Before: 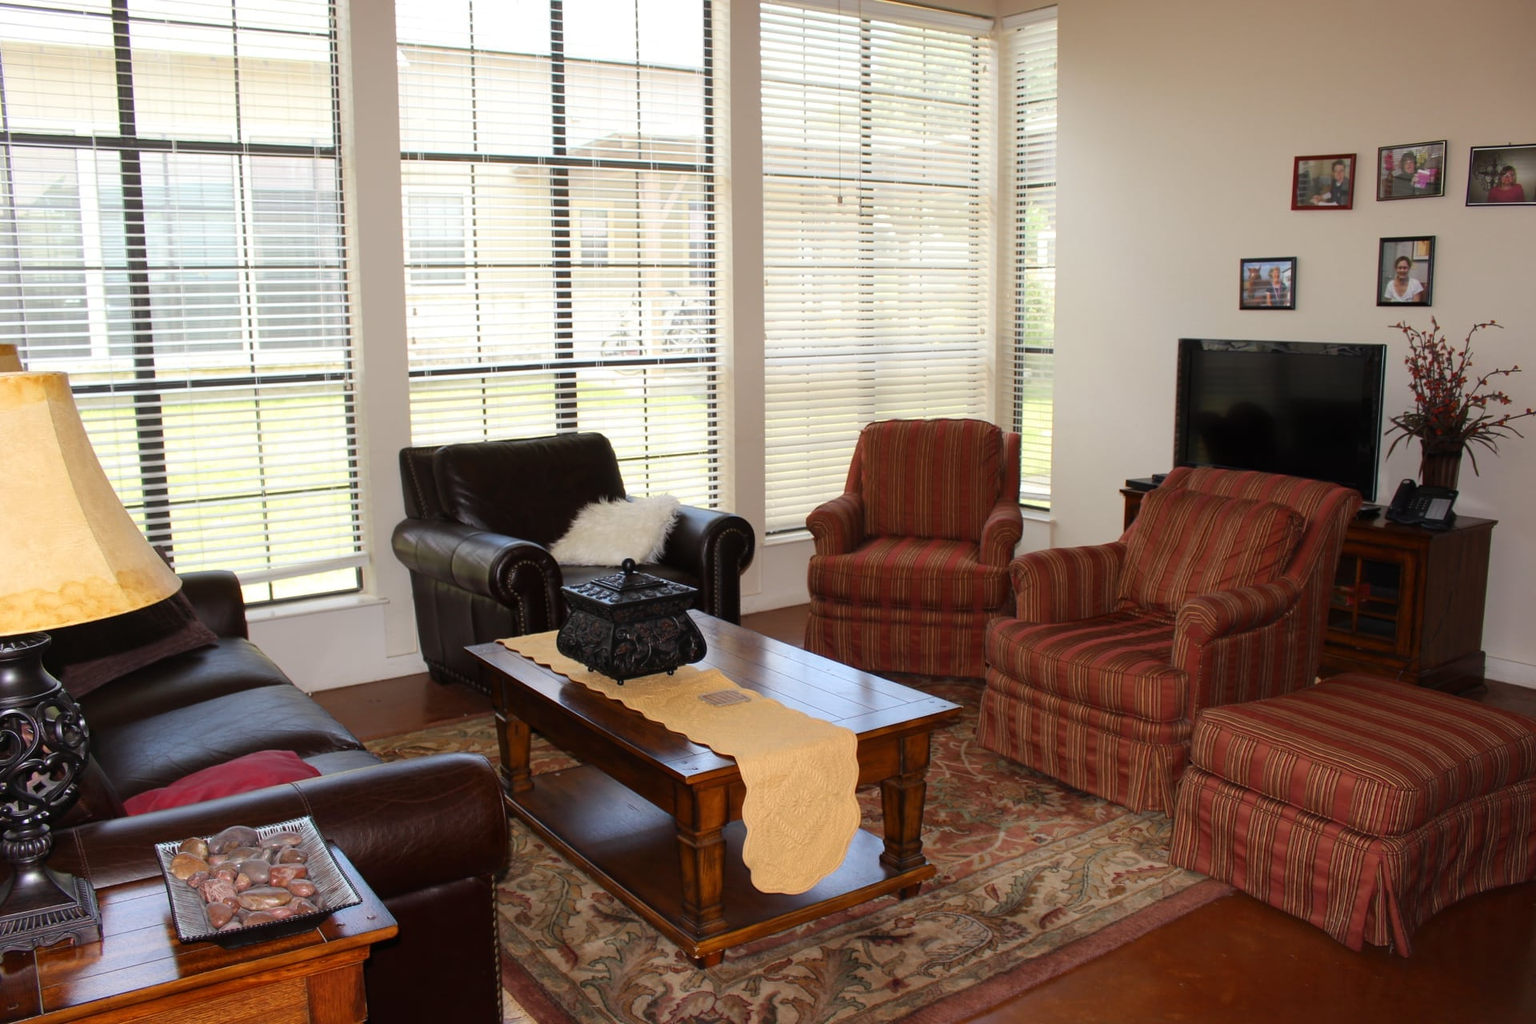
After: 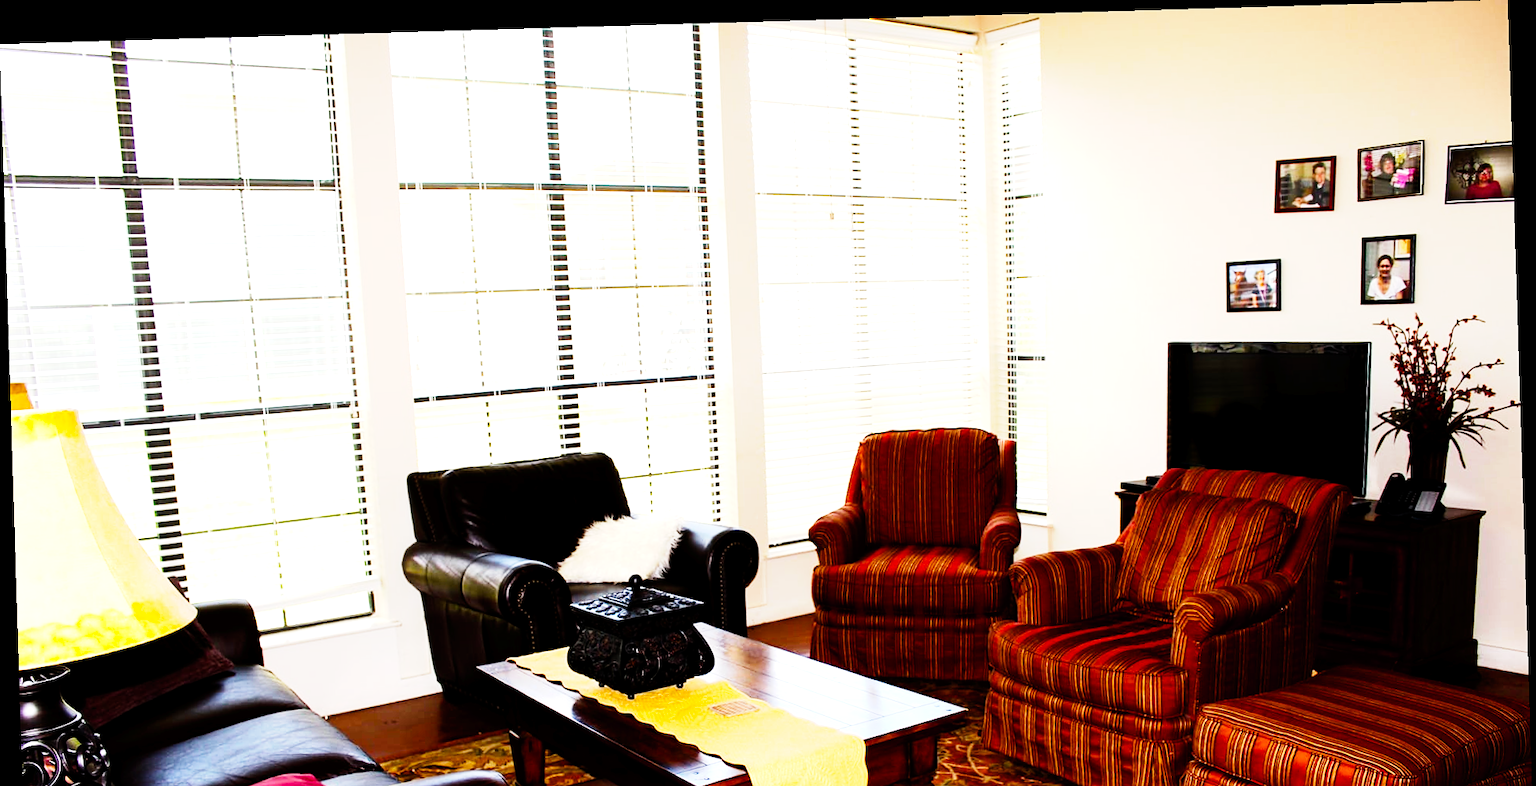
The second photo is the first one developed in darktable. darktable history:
color balance rgb: linear chroma grading › global chroma 15%, perceptual saturation grading › global saturation 30%
crop: bottom 24.967%
exposure: black level correction 0.009, exposure 0.119 EV, compensate highlight preservation false
sharpen: amount 0.2
base curve: curves: ch0 [(0, 0) (0, 0.001) (0.001, 0.001) (0.004, 0.002) (0.007, 0.004) (0.015, 0.013) (0.033, 0.045) (0.052, 0.096) (0.075, 0.17) (0.099, 0.241) (0.163, 0.42) (0.219, 0.55) (0.259, 0.616) (0.327, 0.722) (0.365, 0.765) (0.522, 0.873) (0.547, 0.881) (0.689, 0.919) (0.826, 0.952) (1, 1)], preserve colors none
tone equalizer: -8 EV -1.08 EV, -7 EV -1.01 EV, -6 EV -0.867 EV, -5 EV -0.578 EV, -3 EV 0.578 EV, -2 EV 0.867 EV, -1 EV 1.01 EV, +0 EV 1.08 EV, edges refinement/feathering 500, mask exposure compensation -1.57 EV, preserve details no
rotate and perspective: rotation -1.77°, lens shift (horizontal) 0.004, automatic cropping off
